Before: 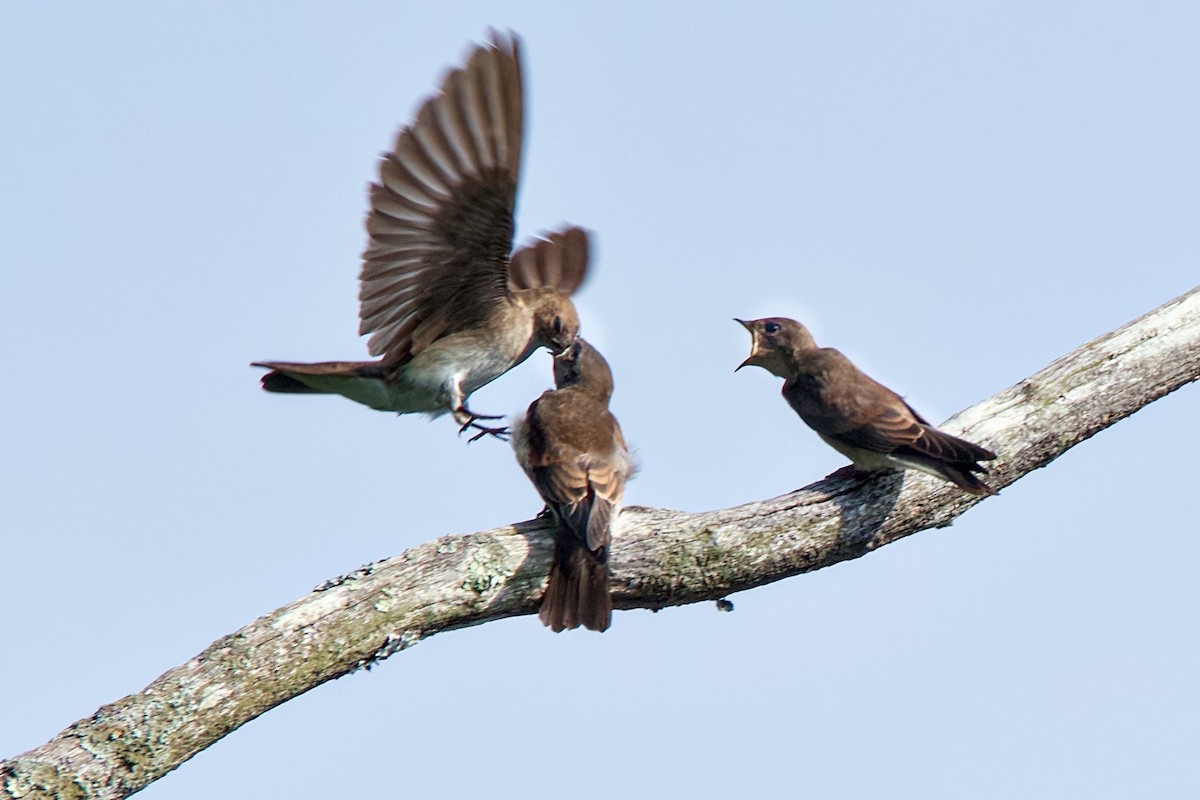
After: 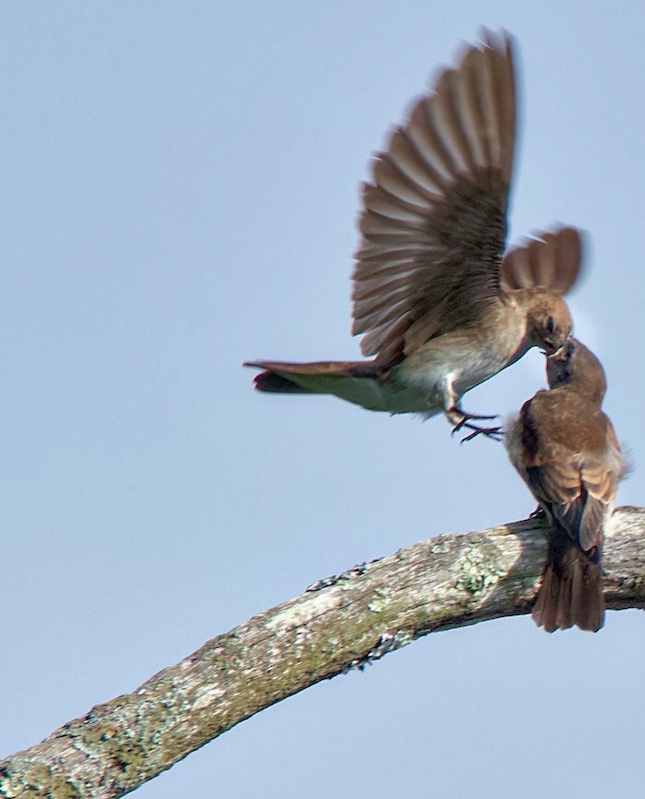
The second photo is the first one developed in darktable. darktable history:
crop: left 0.587%, right 45.588%, bottom 0.086%
shadows and highlights: on, module defaults
